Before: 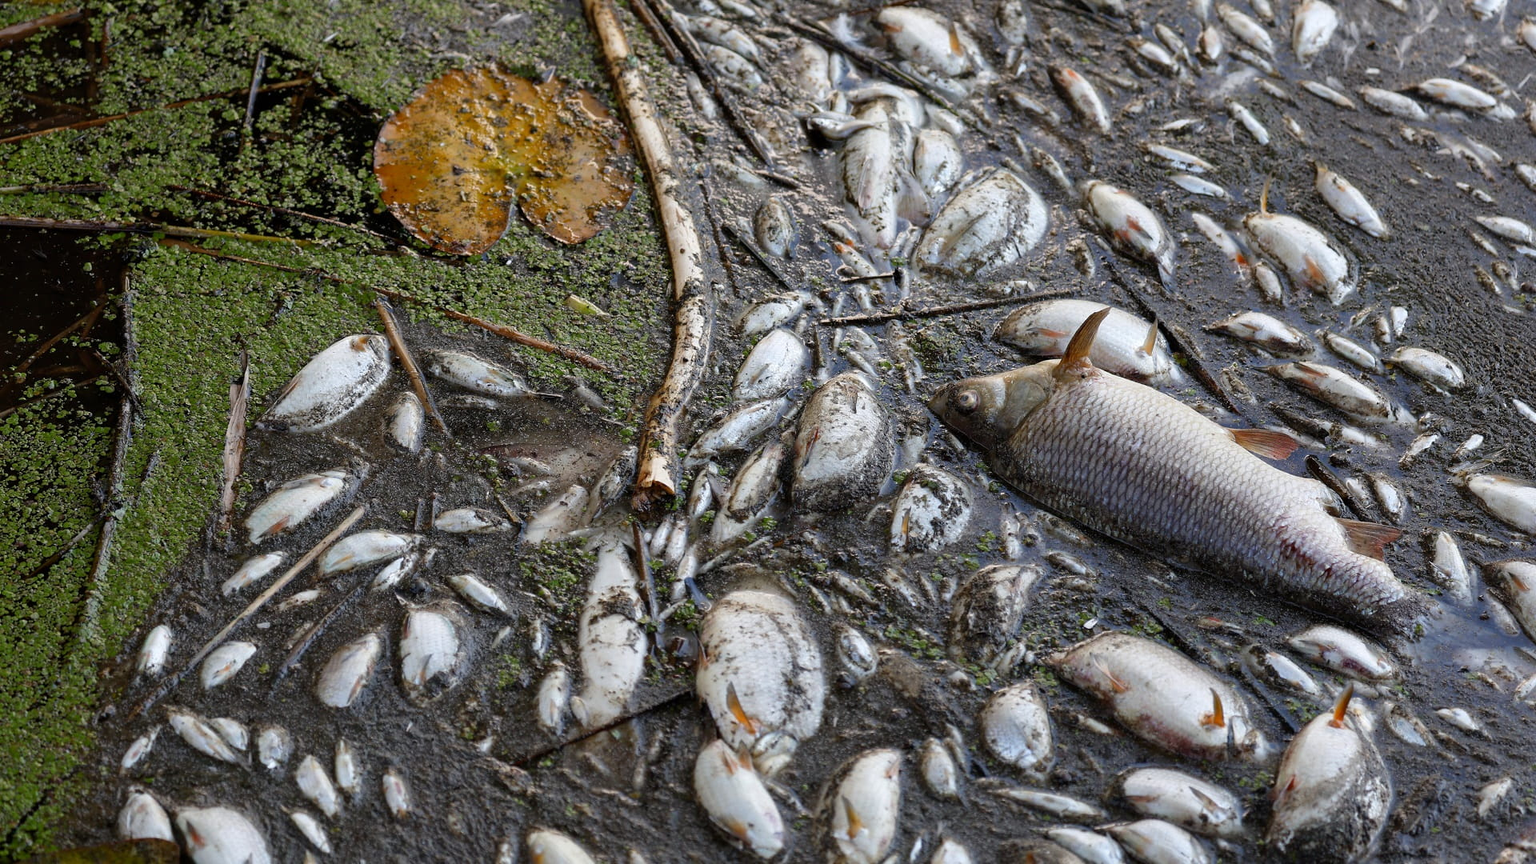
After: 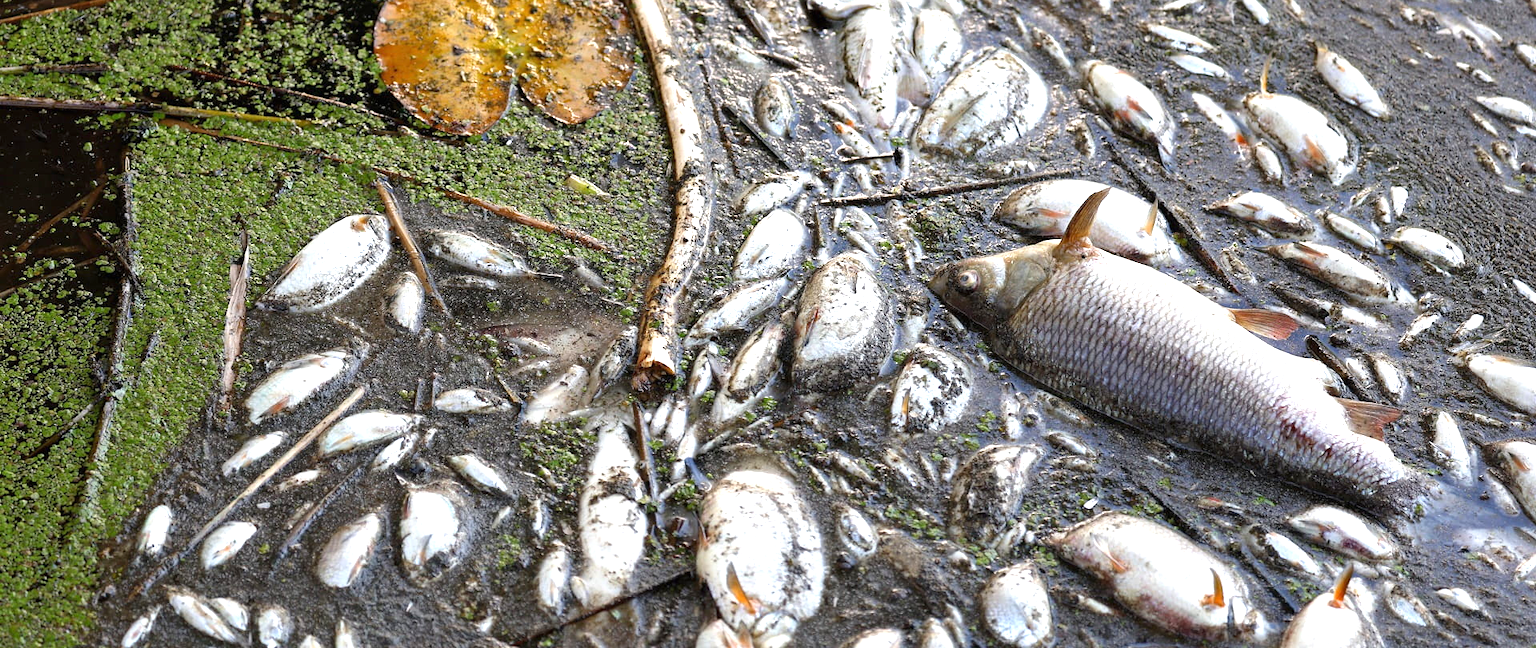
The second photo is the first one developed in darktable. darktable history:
color correction: highlights b* 0.025
exposure: black level correction 0, exposure 1.001 EV, compensate highlight preservation false
crop: top 13.954%, bottom 11.027%
tone equalizer: mask exposure compensation -0.504 EV
